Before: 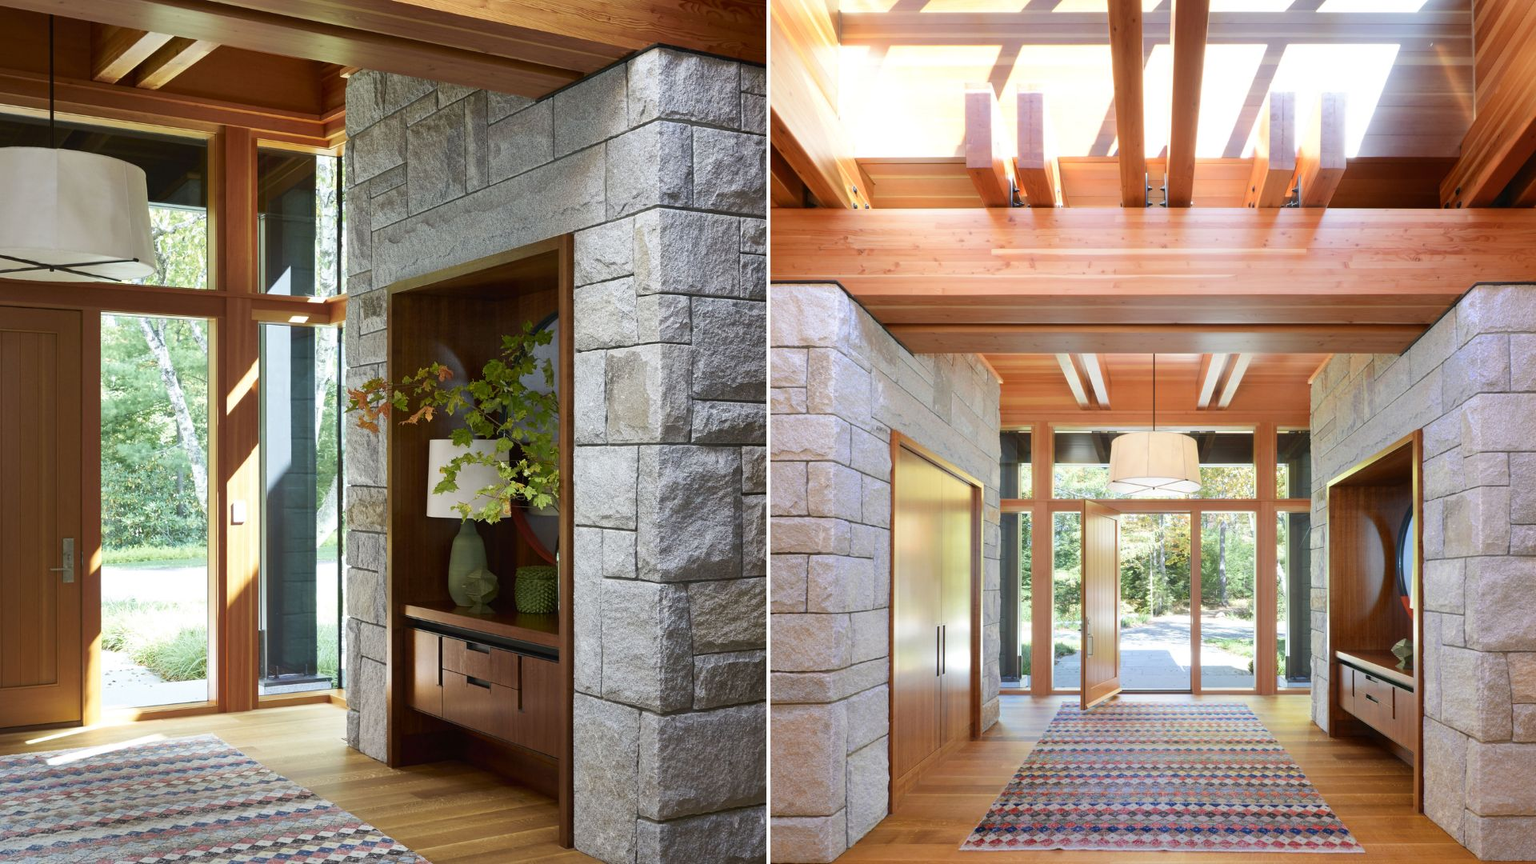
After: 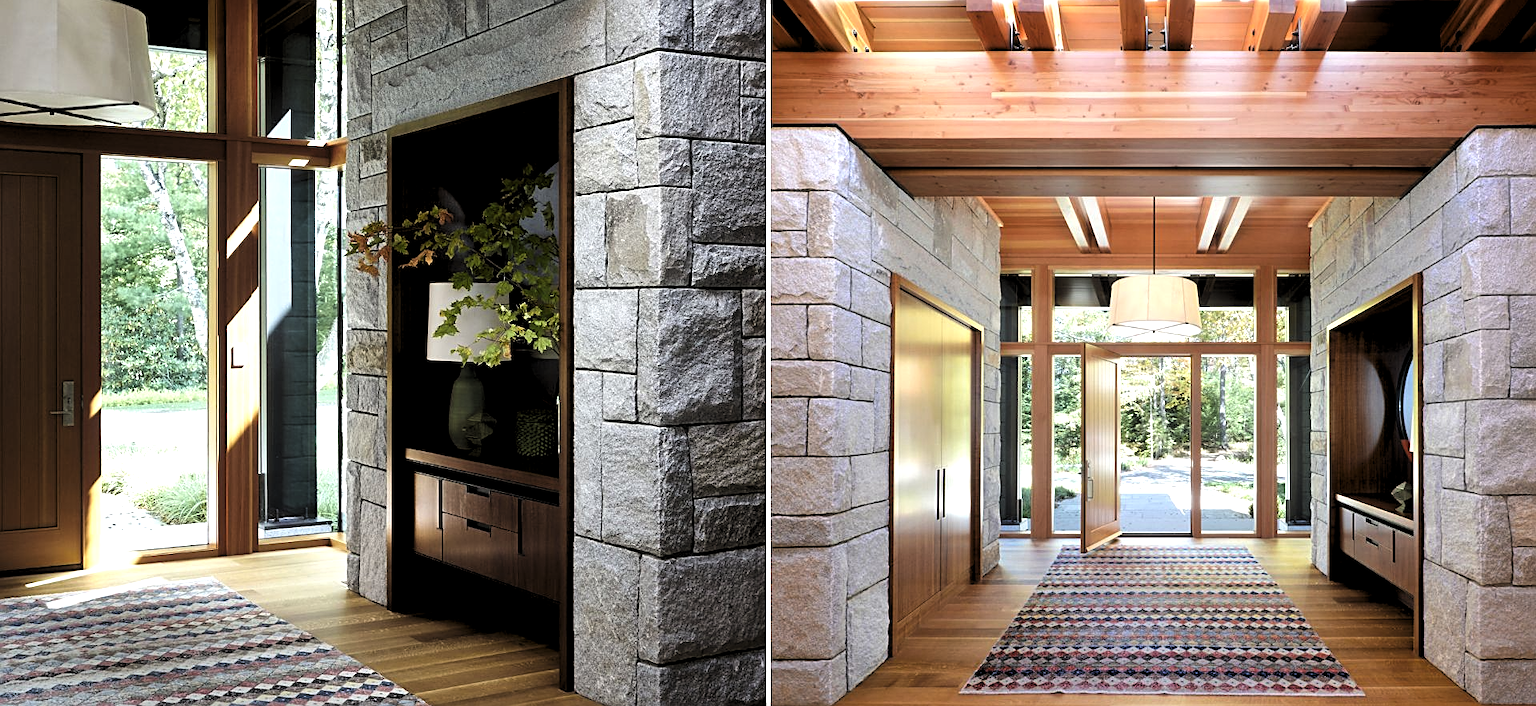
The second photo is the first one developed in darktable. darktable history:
sharpen: on, module defaults
levels: levels [0.182, 0.542, 0.902]
crop and rotate: top 18.197%
